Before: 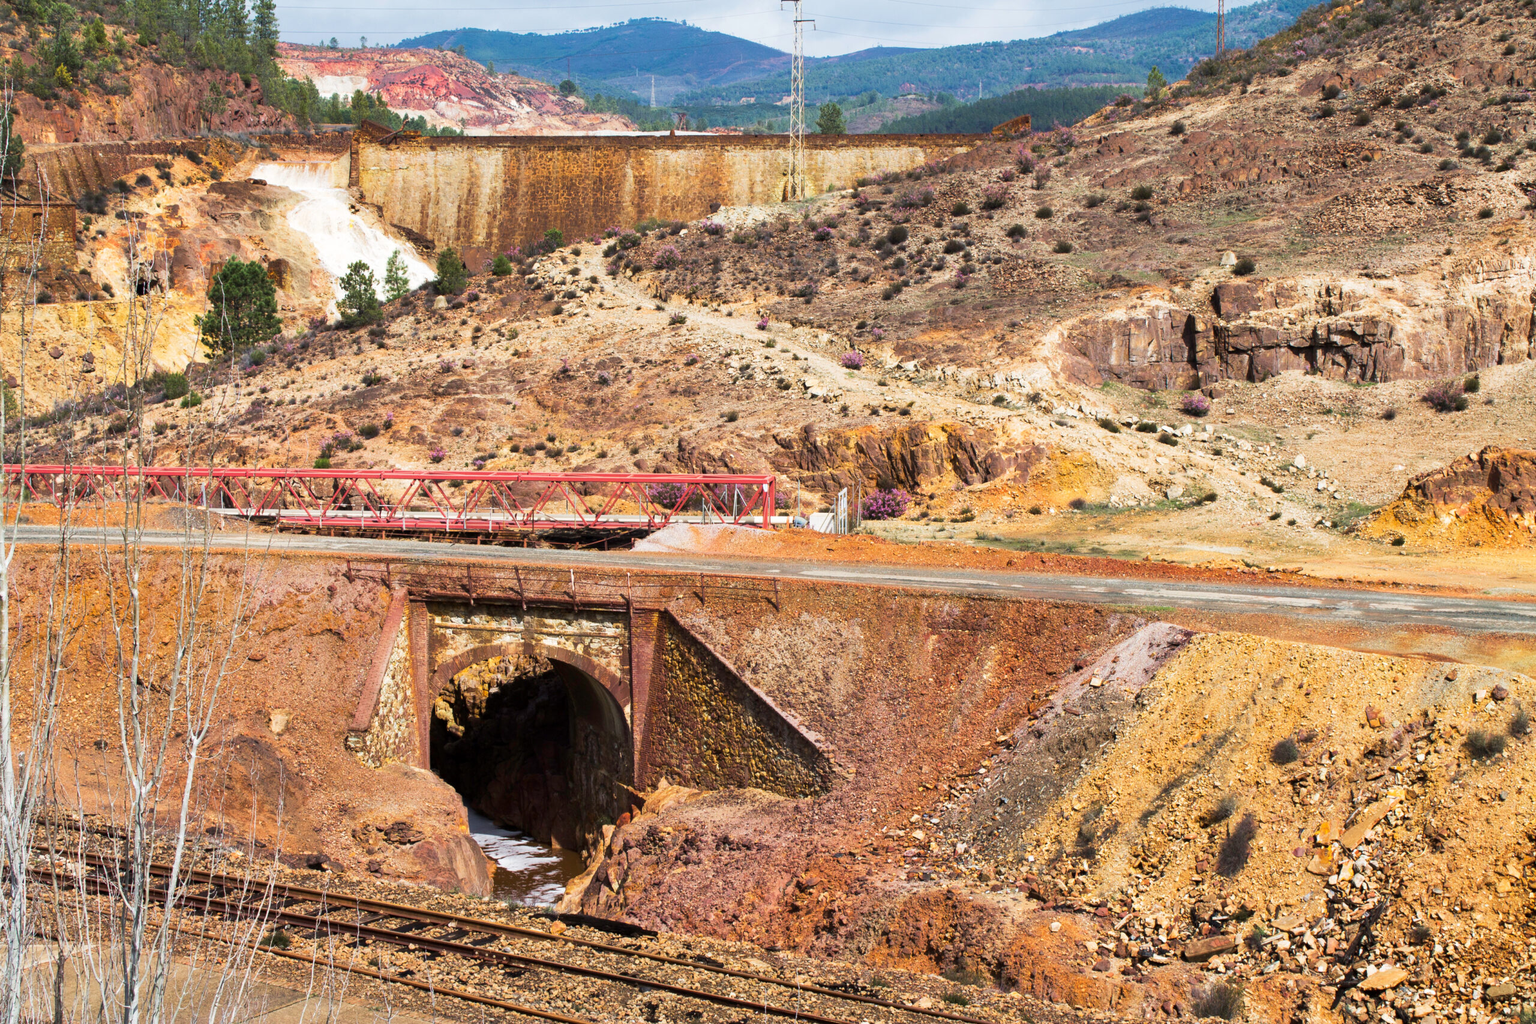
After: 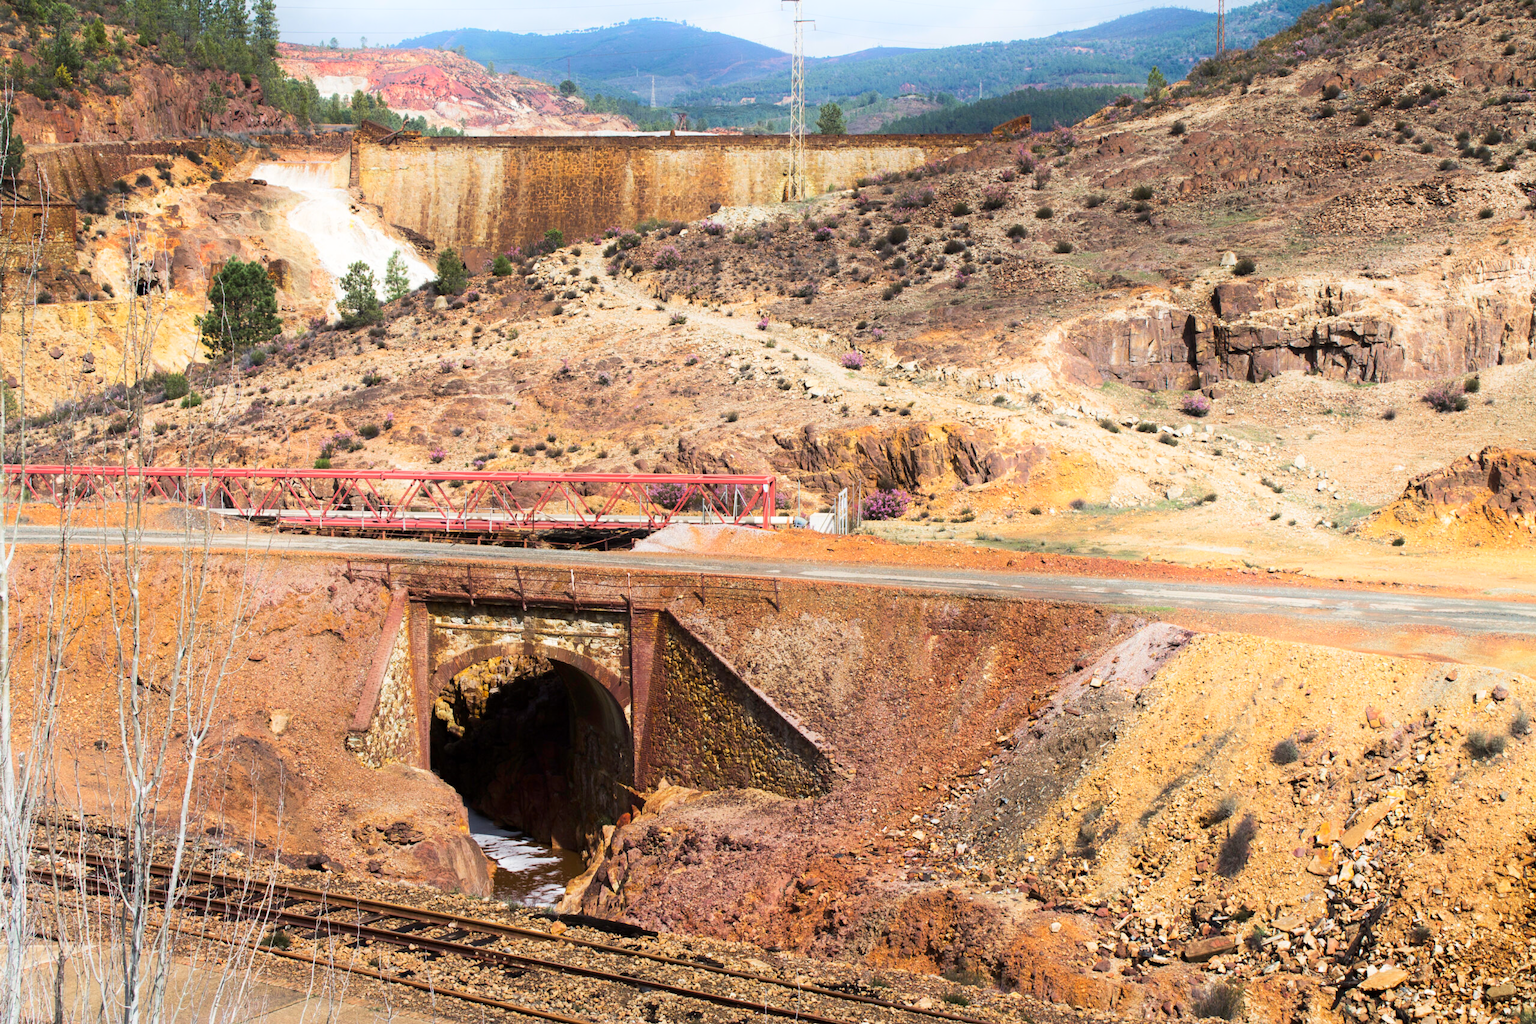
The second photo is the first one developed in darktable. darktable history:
shadows and highlights: shadows -56.16, highlights 87.2, soften with gaussian
